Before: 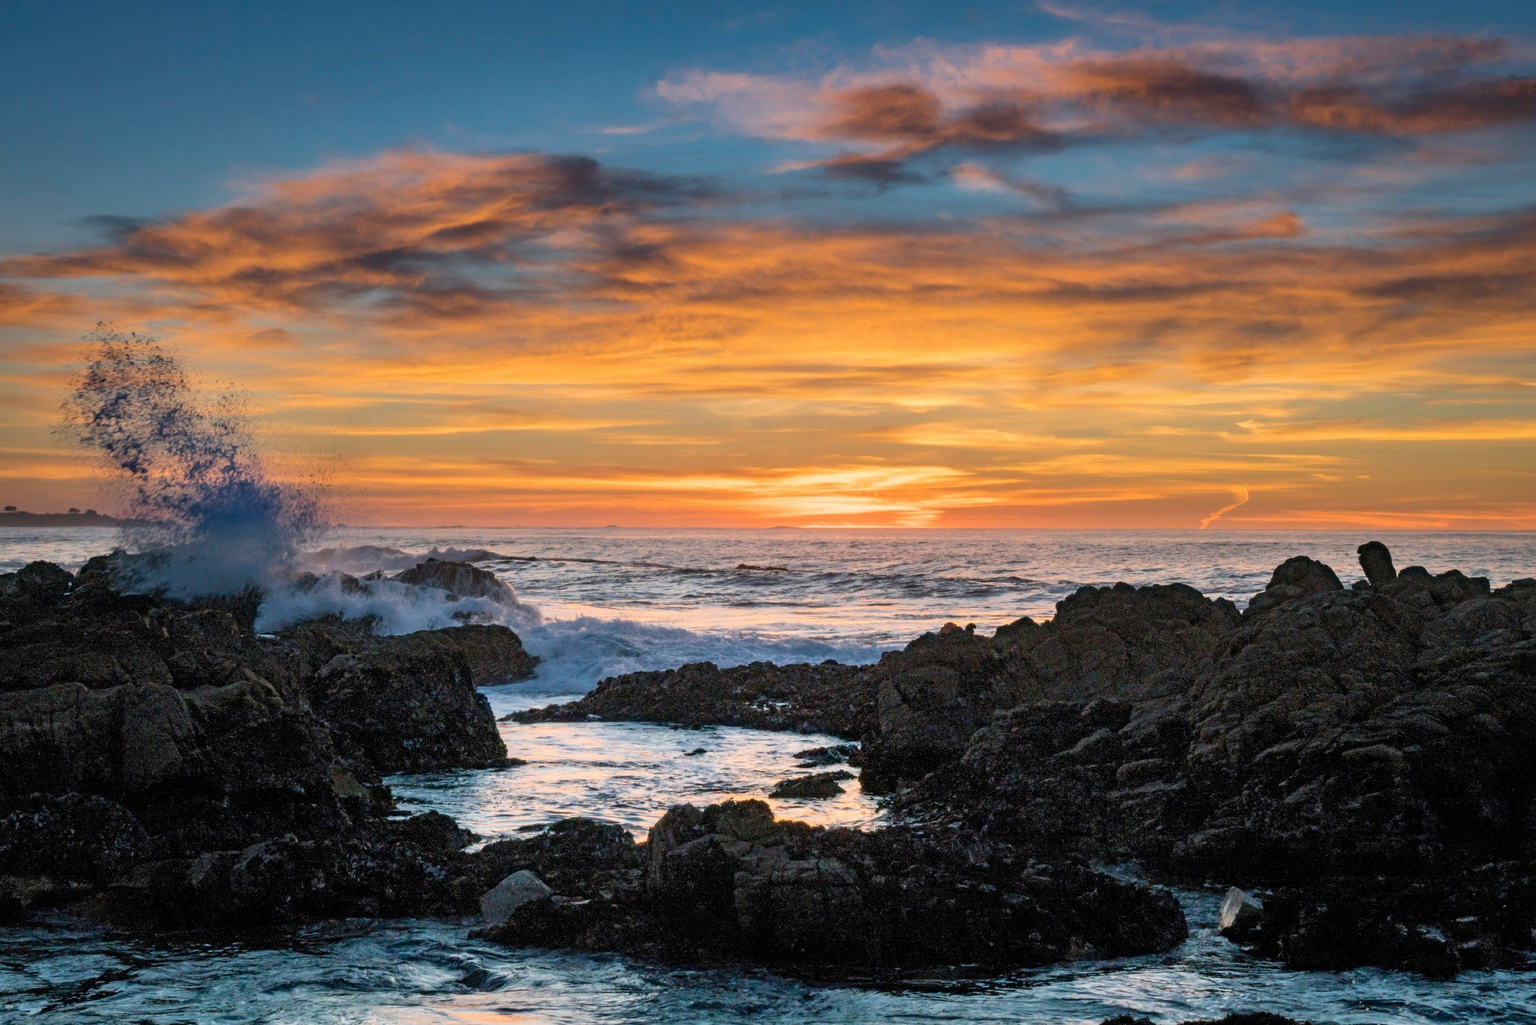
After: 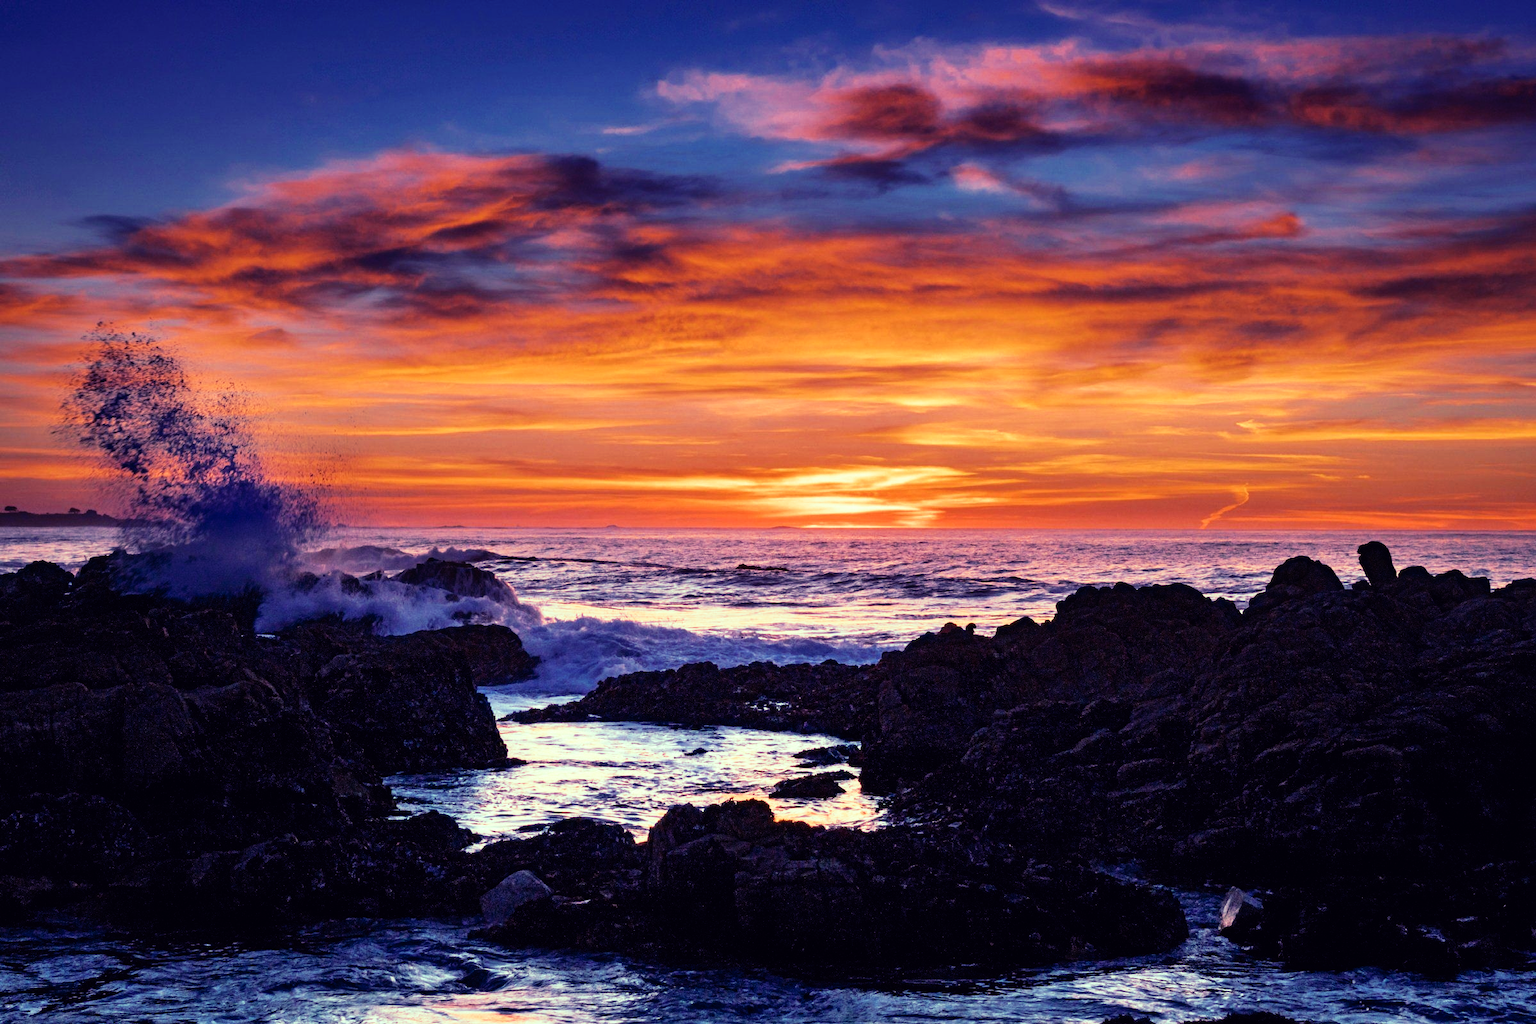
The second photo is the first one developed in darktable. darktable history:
tone curve: curves: ch0 [(0, 0) (0.003, 0.001) (0.011, 0.002) (0.025, 0.002) (0.044, 0.006) (0.069, 0.01) (0.1, 0.017) (0.136, 0.023) (0.177, 0.038) (0.224, 0.066) (0.277, 0.118) (0.335, 0.185) (0.399, 0.264) (0.468, 0.365) (0.543, 0.475) (0.623, 0.606) (0.709, 0.759) (0.801, 0.923) (0.898, 0.999) (1, 1)], preserve colors none
color look up table: target L [84.34, 86.42, 82.74, 78.23, 77.36, 77.55, 69.22, 68.08, 60.23, 41.47, 39.39, 38.21, 17.09, 200.01, 96.96, 84.39, 73.1, 69.47, 70.18, 70.78, 58.17, 56.4, 56.41, 54.58, 46.26, 45.15, 32.41, 12.81, 83.65, 67.43, 62.96, 58.28, 54.43, 54.29, 40.75, 41.17, 45.77, 40.78, 33.6, 28.73, 28.69, 9.947, 79.24, 80.65, 72.5, 59.29, 52.54, 29.31, 4.425], target a [-9.094, -8.614, -12.67, -37.15, -45.33, 0.31, -38.28, -25.23, -31.85, -25.01, -6.179, -5.887, -14.93, 0, -28.84, -4.584, 16.76, 17.88, 15.74, 11.11, 50.19, 52.29, 33.78, 50.97, 26.58, 19.54, 34.38, 18.2, 3.775, 24.65, 44.77, 56.1, 41.82, 55.65, 41.15, 36.54, 44.47, 9.029, 34.36, 36.45, 38.94, 27.39, -28.9, -17.82, -27.93, -7.792, 7.64, 18.81, 7.235], target b [33.14, 0.604, 54.03, 11.43, 47.15, 51.56, 37.26, 15.32, 37.22, 20.48, 22.11, -12.28, 5.419, 0, 18.5, 17.26, 5.412, 41.37, 21.57, 0.403, 7.297, 46.89, 3.822, 34.92, 29.05, 7.174, 34.92, 11.44, -3.695, -25.6, -19.28, -17.93, -13.83, -47.08, -64.91, -48.51, 8.017, -14.13, -16.83, -52.8, -52.86, -35.14, -11.8, -7.653, -1.388, -10.48, -31.84, -40.01, -22.83], num patches 49
